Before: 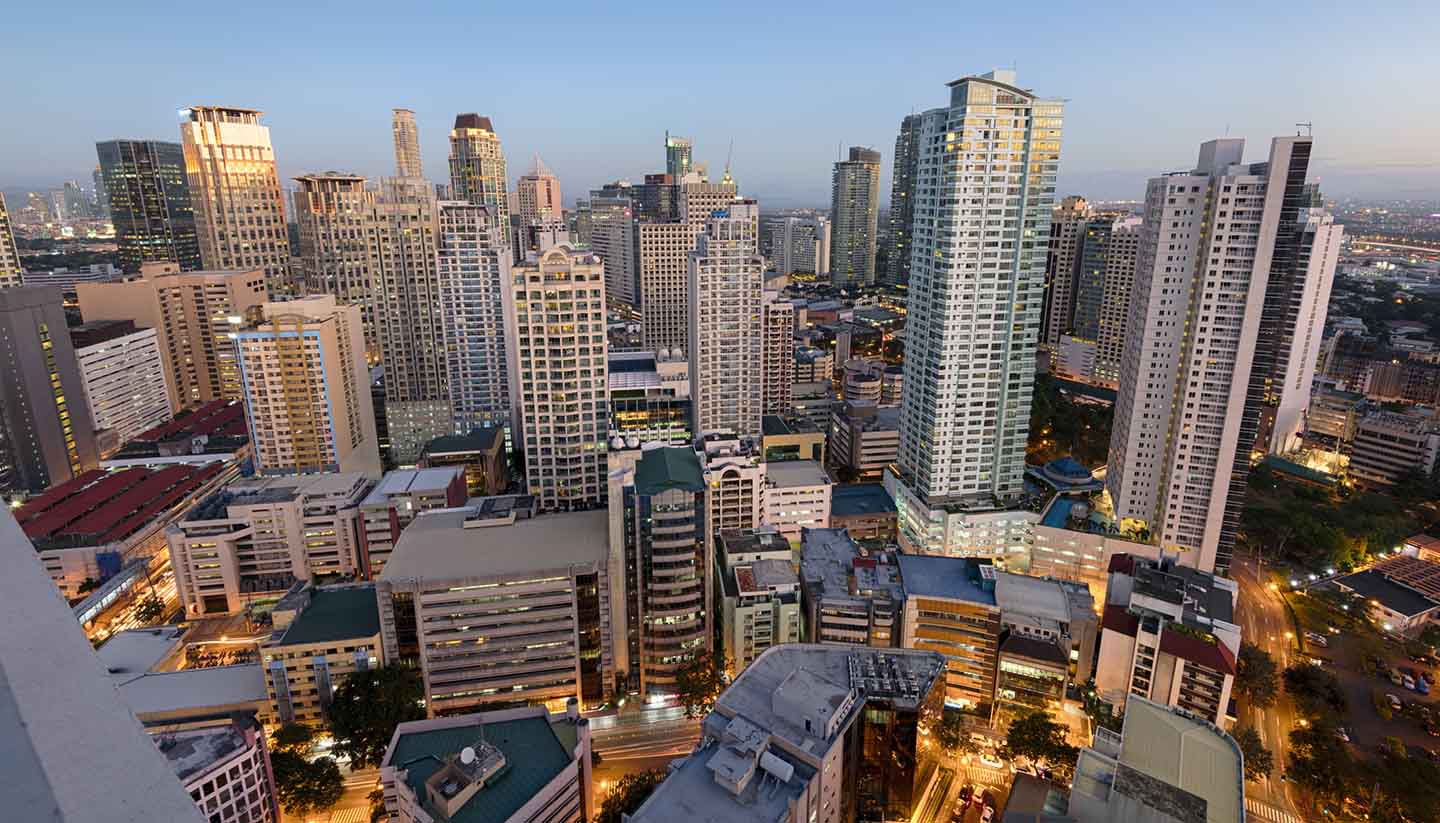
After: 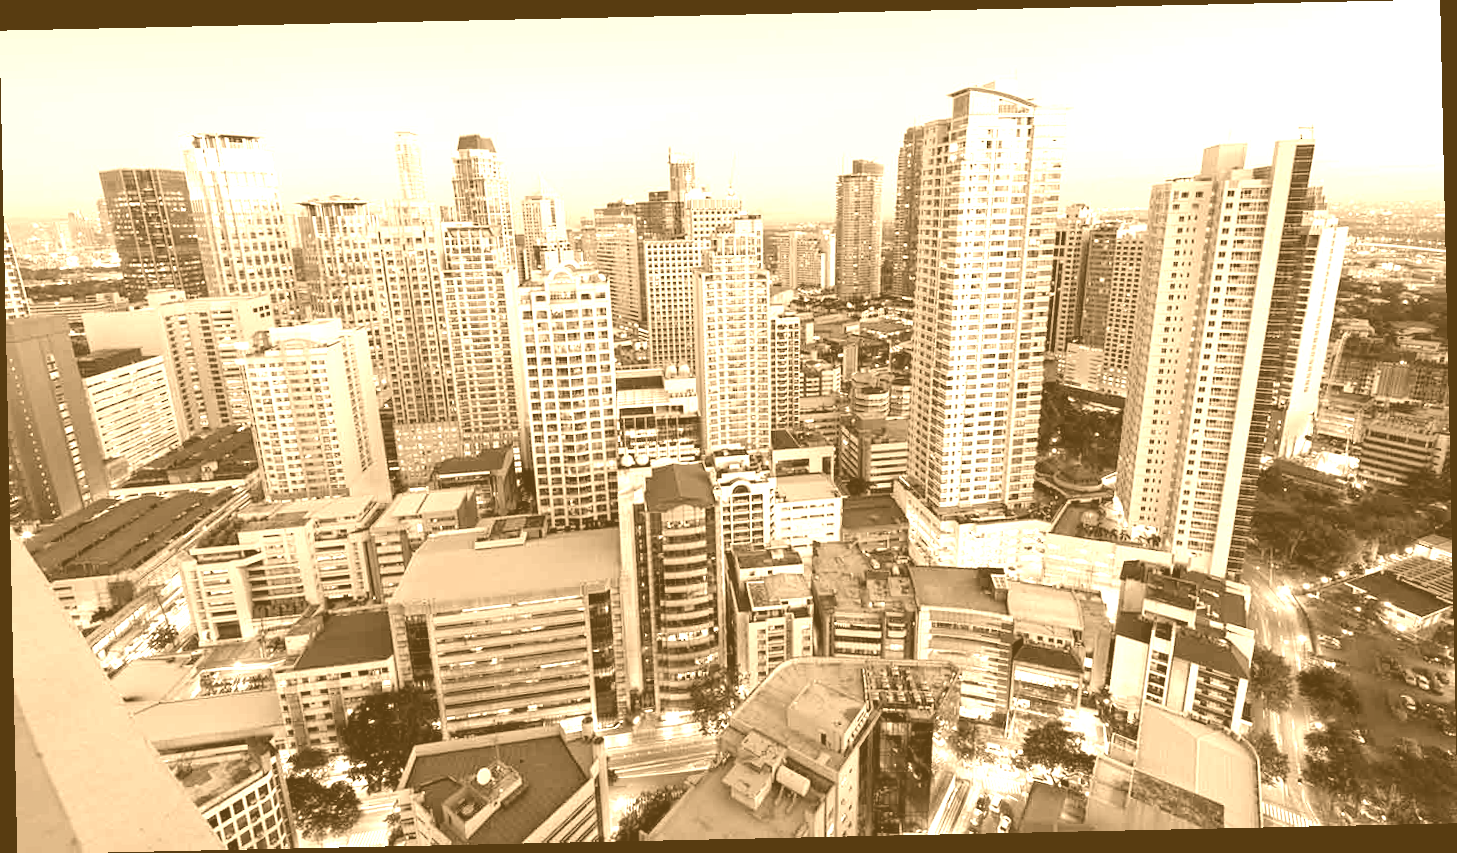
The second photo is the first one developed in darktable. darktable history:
exposure: exposure 0.636 EV, compensate highlight preservation false
rotate and perspective: rotation -1.24°, automatic cropping off
colorize: hue 28.8°, source mix 100%
